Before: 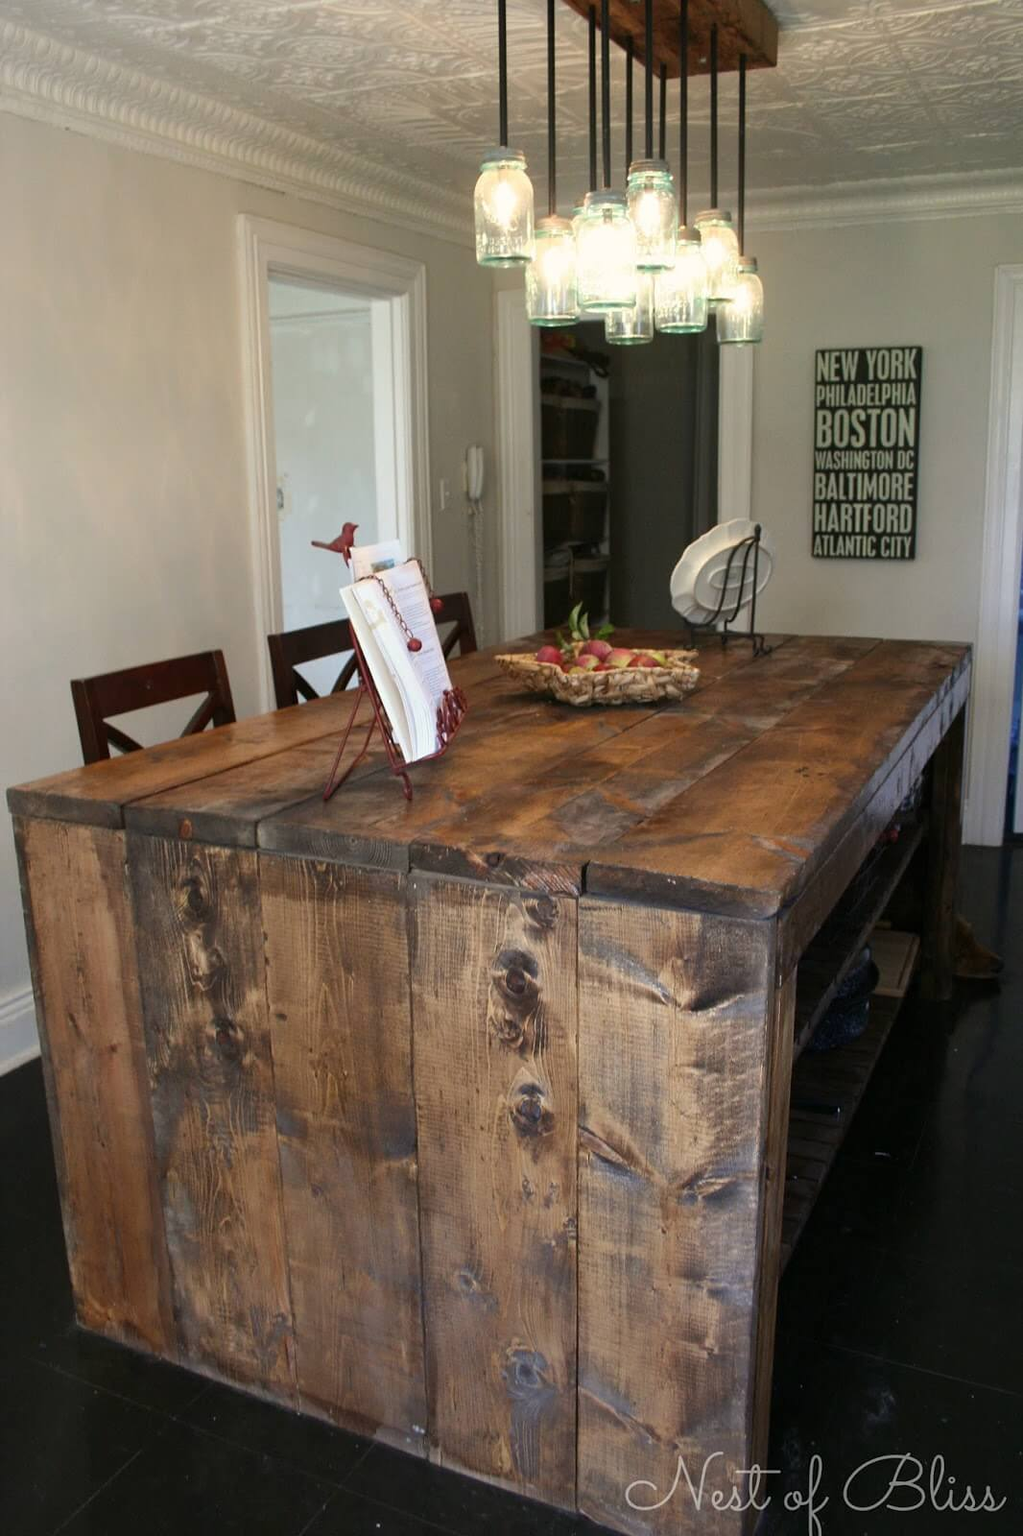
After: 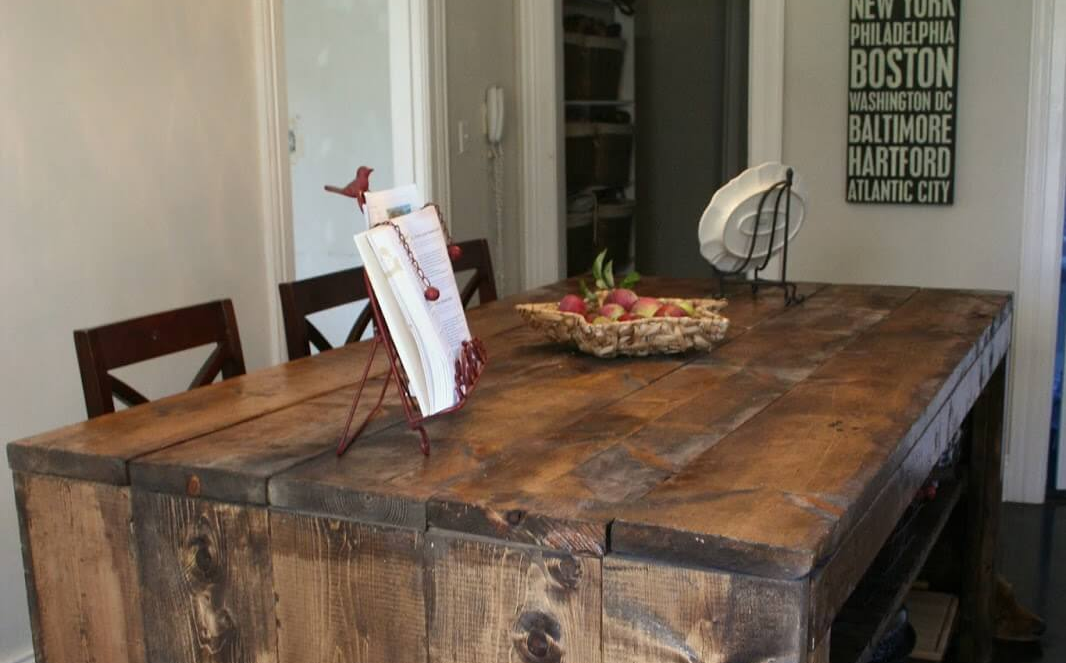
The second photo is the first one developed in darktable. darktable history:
crop and rotate: top 23.684%, bottom 34.858%
